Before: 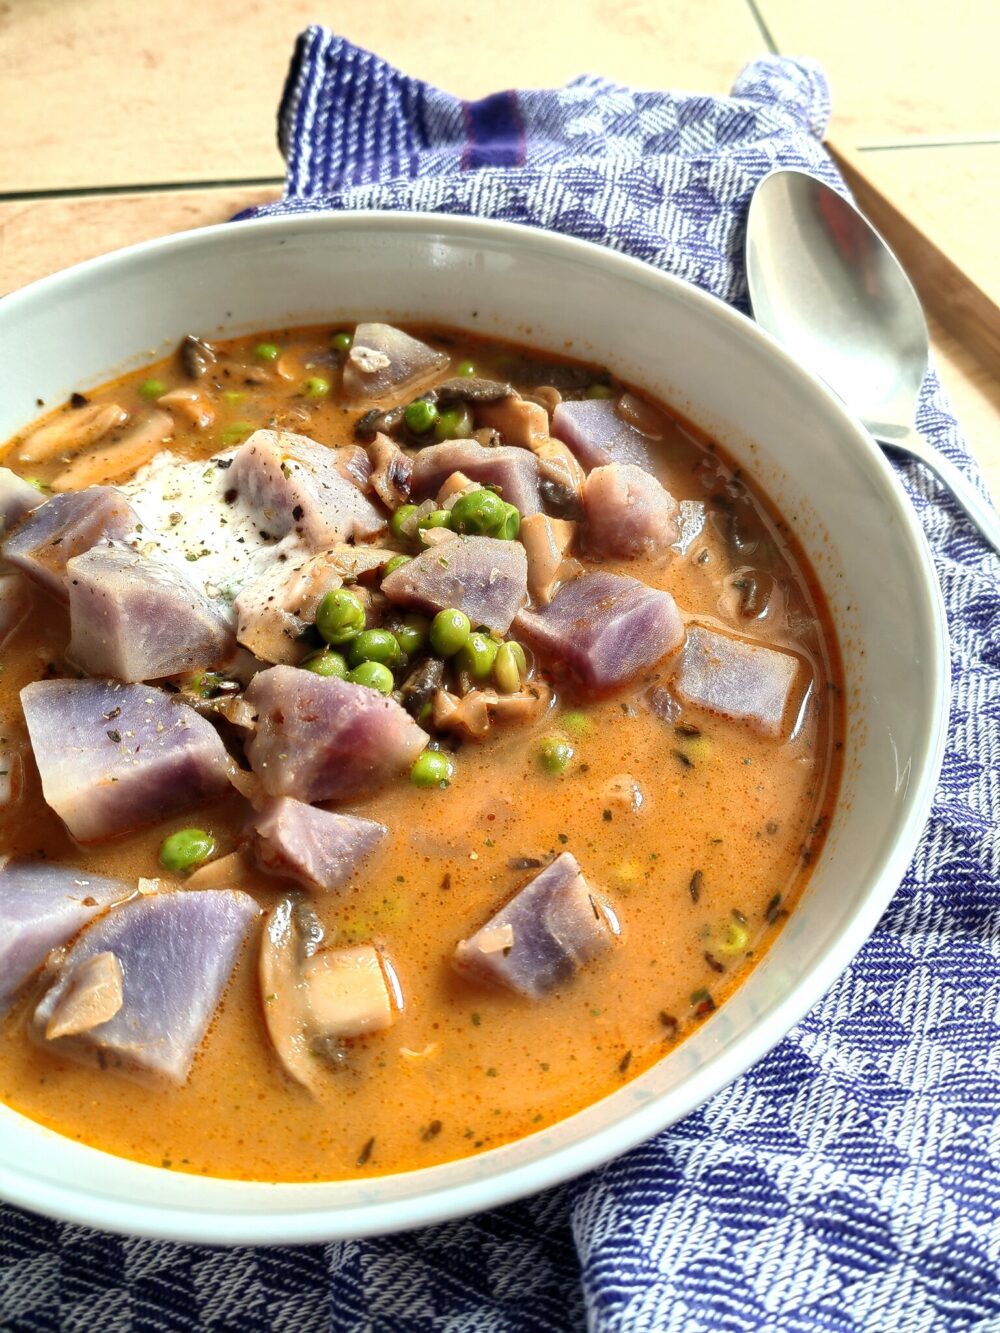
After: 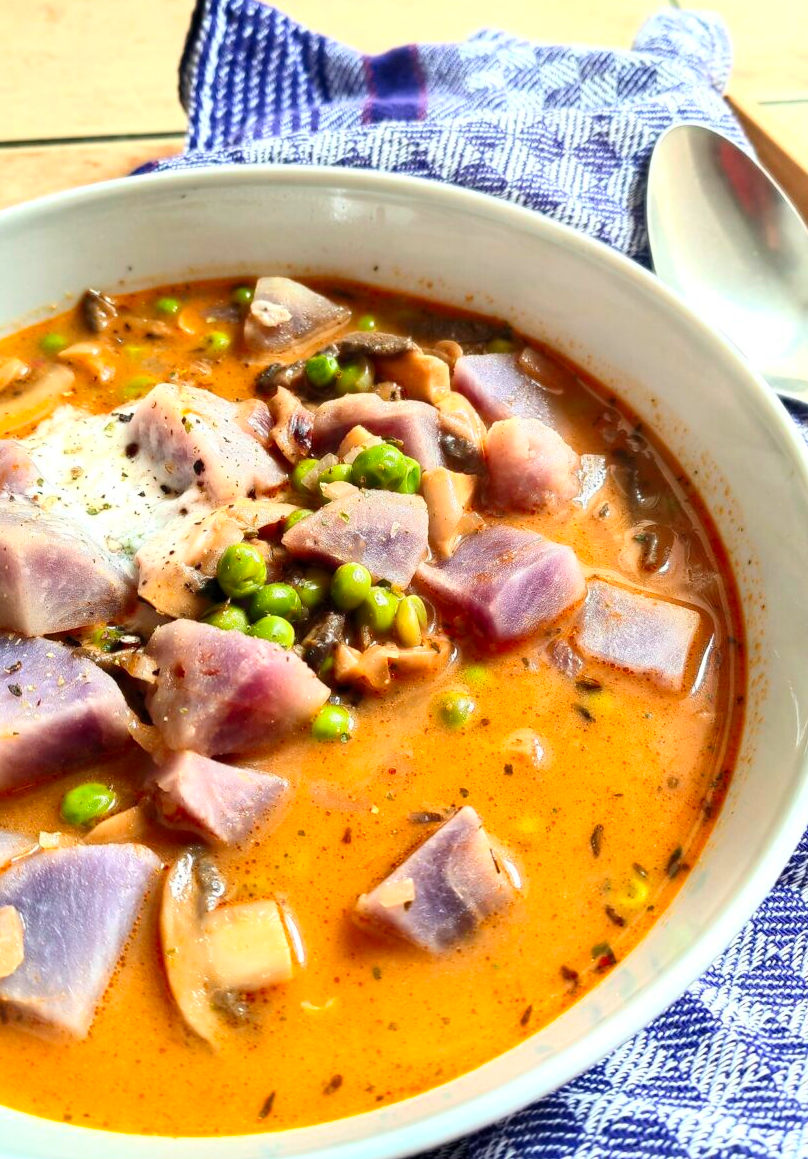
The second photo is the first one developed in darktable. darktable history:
contrast brightness saturation: contrast 0.2, brightness 0.16, saturation 0.22
crop: left 9.929%, top 3.475%, right 9.188%, bottom 9.529%
exposure: black level correction 0.001, compensate highlight preservation false
